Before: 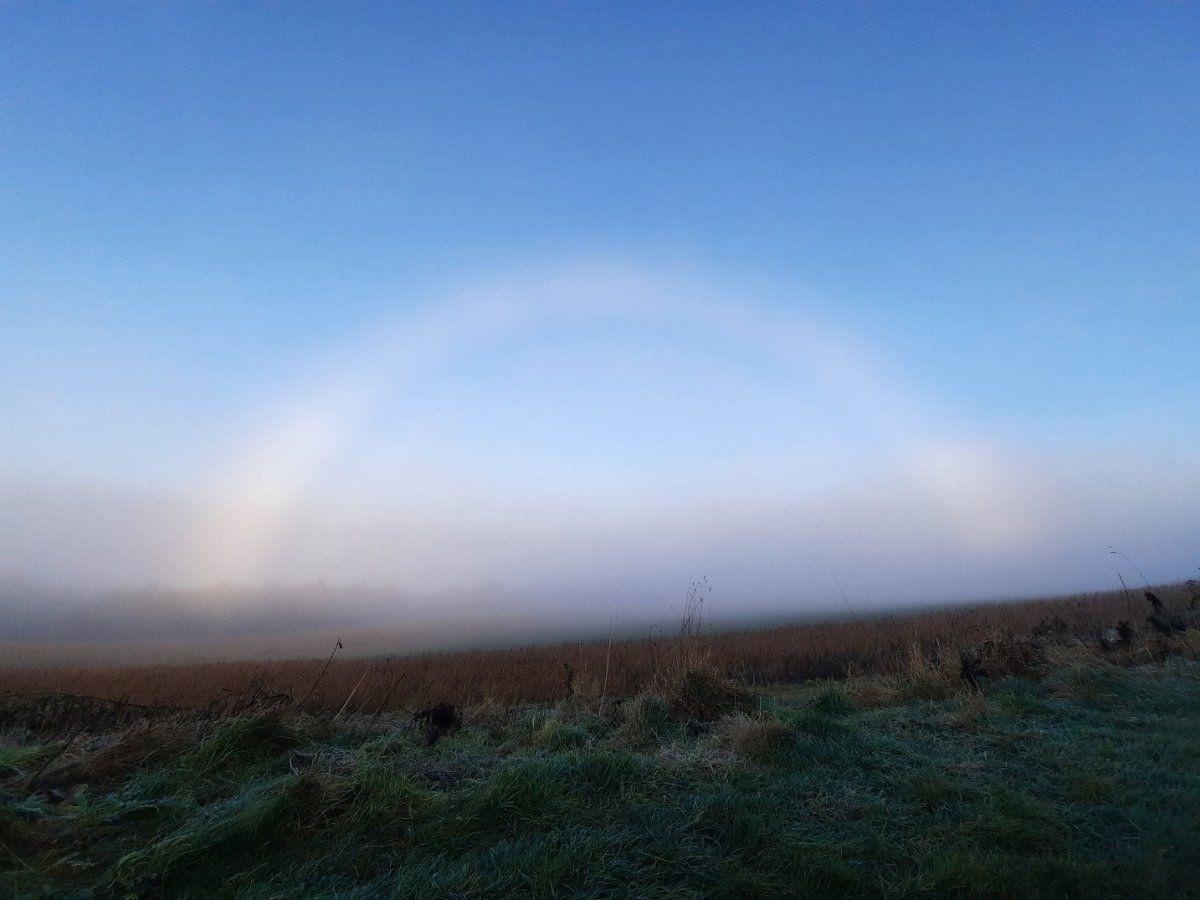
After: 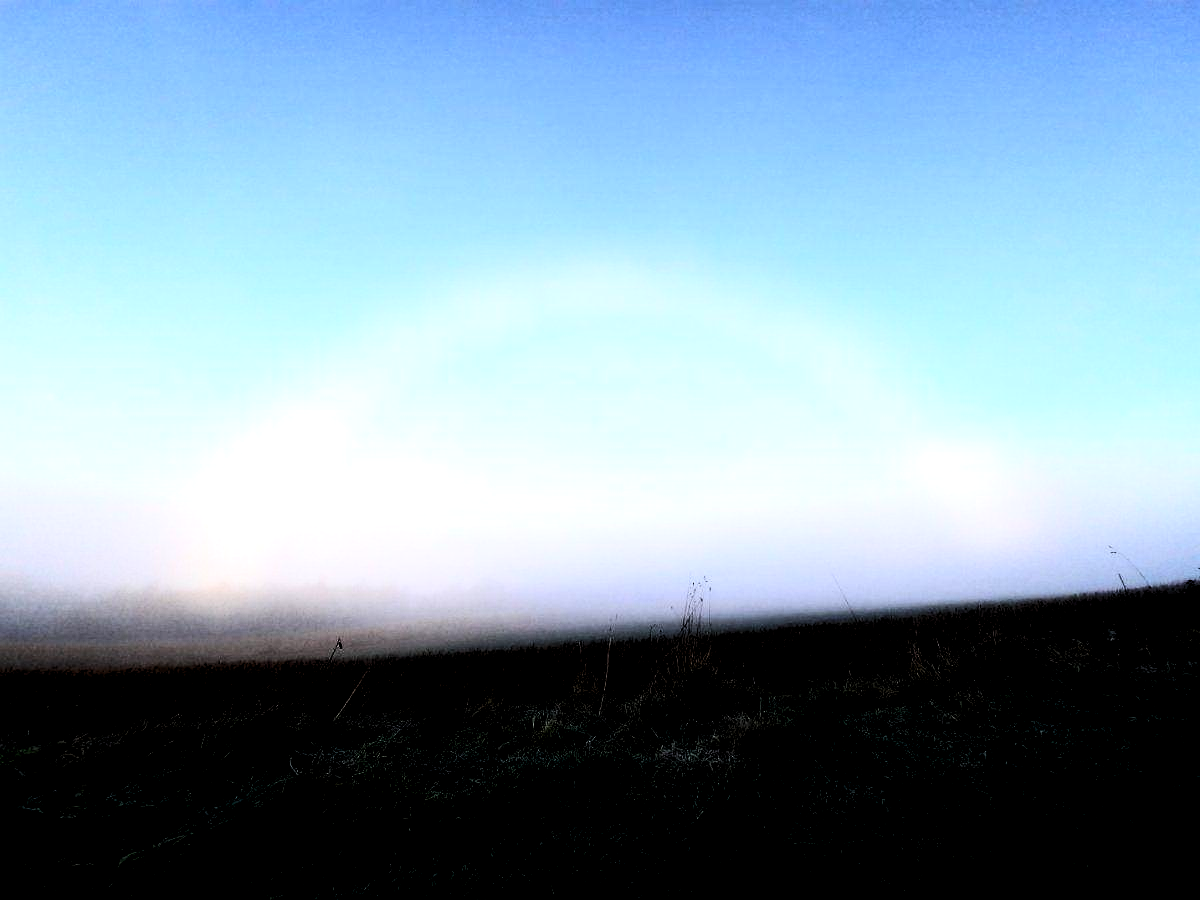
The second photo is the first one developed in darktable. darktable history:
rgb levels: levels [[0.029, 0.461, 0.922], [0, 0.5, 1], [0, 0.5, 1]]
contrast brightness saturation: contrast 0.28
tone equalizer: -8 EV -0.75 EV, -7 EV -0.7 EV, -6 EV -0.6 EV, -5 EV -0.4 EV, -3 EV 0.4 EV, -2 EV 0.6 EV, -1 EV 0.7 EV, +0 EV 0.75 EV, edges refinement/feathering 500, mask exposure compensation -1.57 EV, preserve details no
